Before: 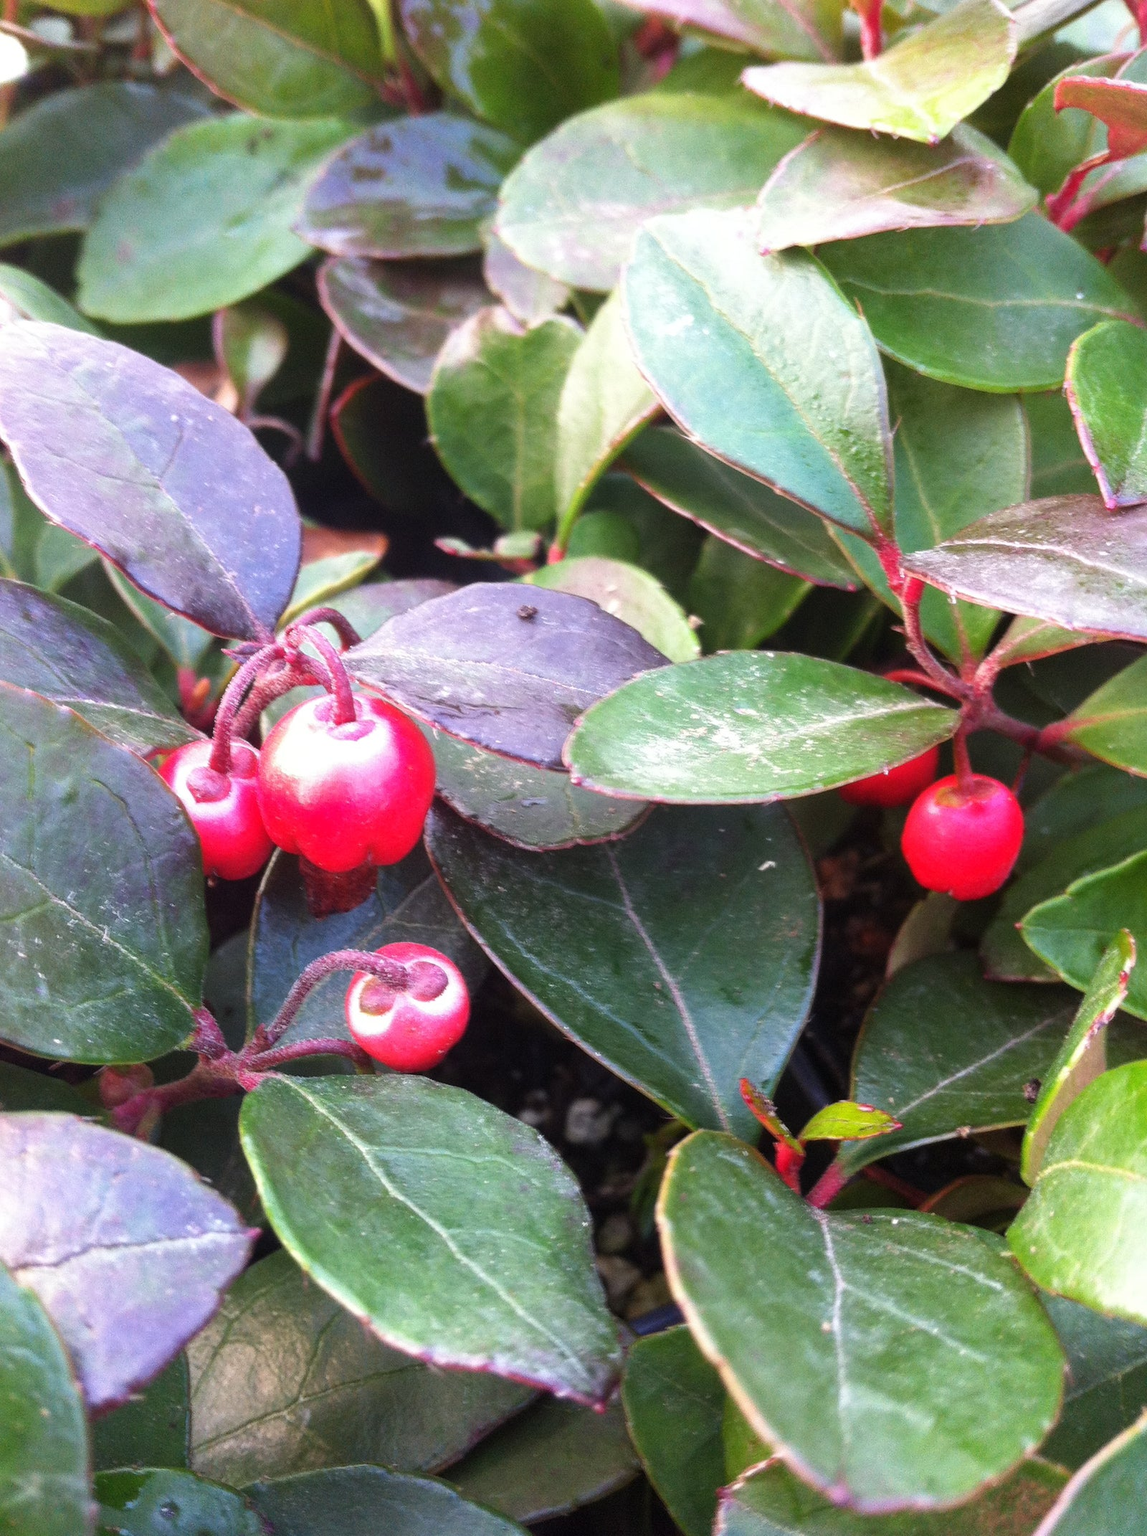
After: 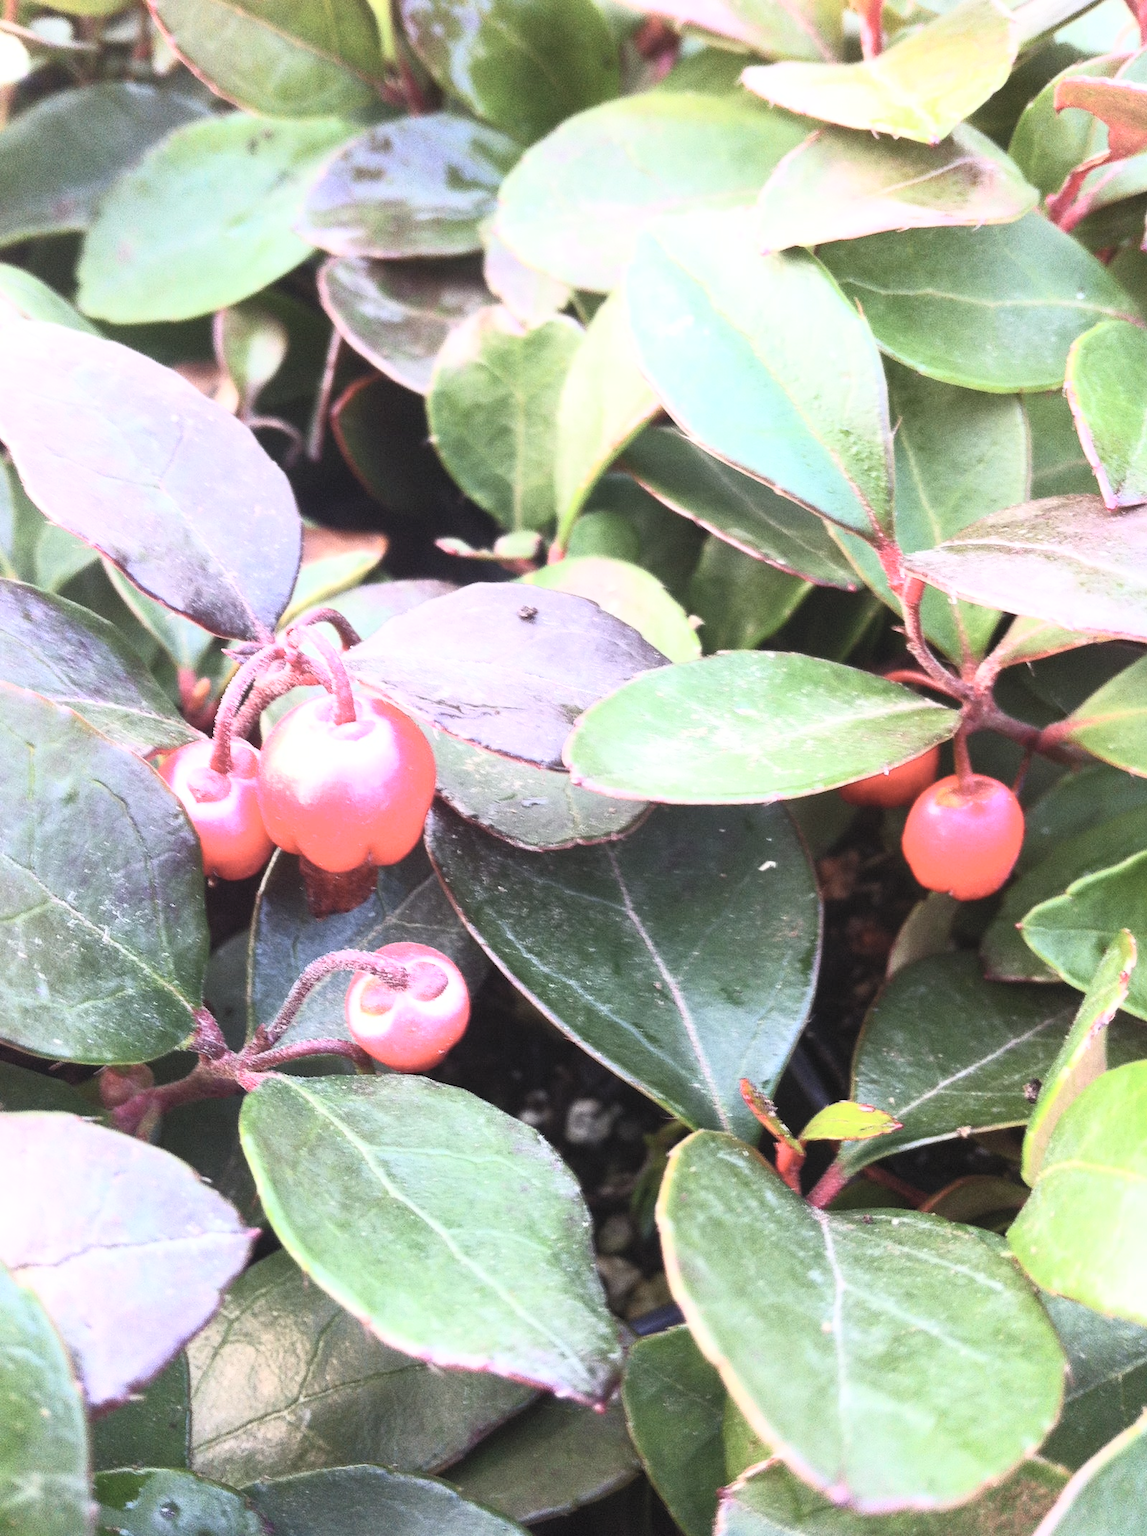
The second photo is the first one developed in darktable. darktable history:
contrast brightness saturation: contrast 0.43, brightness 0.56, saturation -0.199
color calibration: gray › normalize channels true, illuminant same as pipeline (D50), adaptation XYZ, x 0.347, y 0.357, temperature 5020.63 K, gamut compression 0.017
